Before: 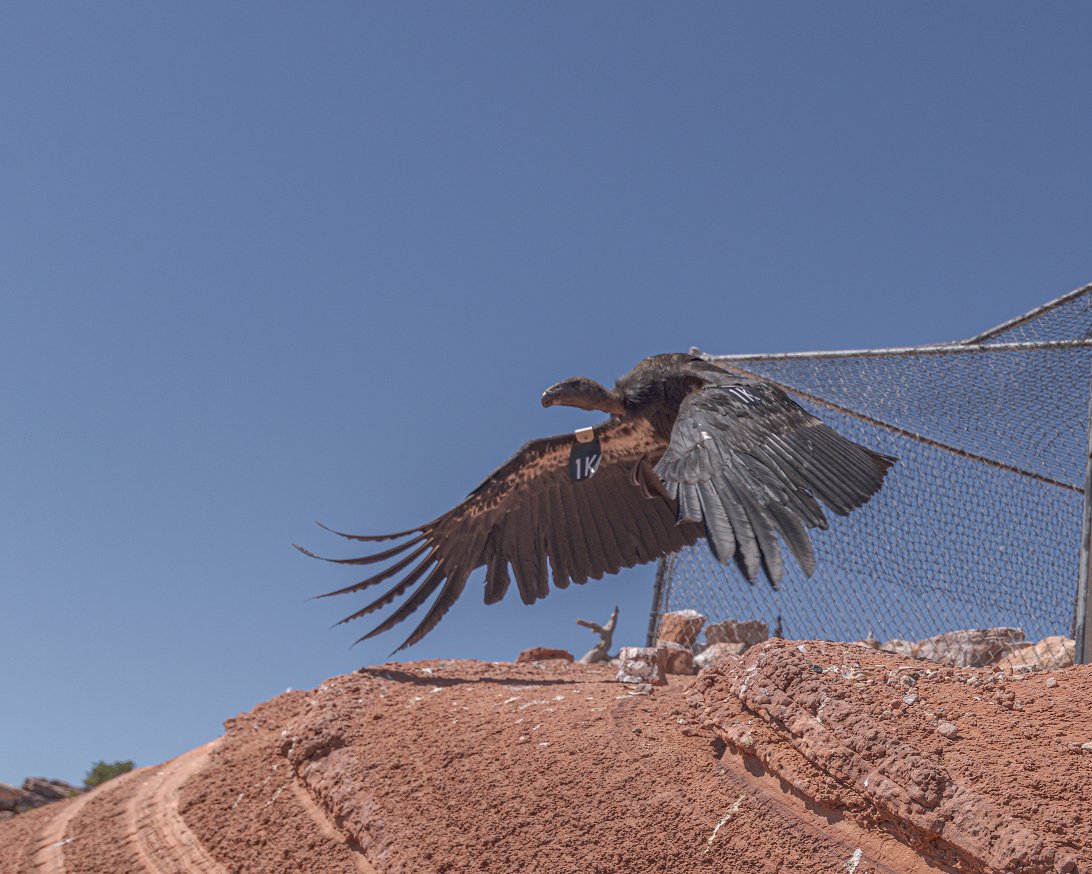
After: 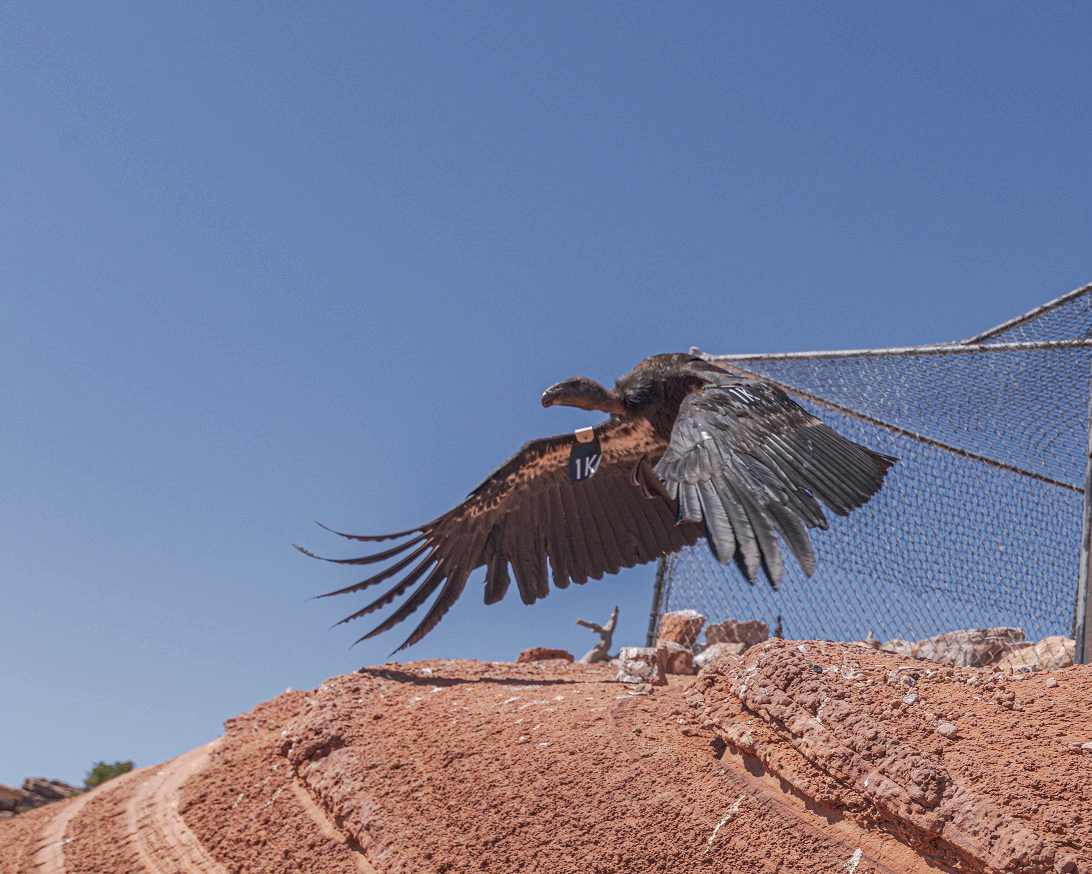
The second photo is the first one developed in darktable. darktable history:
tone curve: curves: ch0 [(0, 0.01) (0.037, 0.032) (0.131, 0.108) (0.275, 0.256) (0.483, 0.512) (0.61, 0.665) (0.696, 0.742) (0.792, 0.819) (0.911, 0.925) (0.997, 0.995)]; ch1 [(0, 0) (0.308, 0.29) (0.425, 0.411) (0.492, 0.488) (0.507, 0.503) (0.53, 0.532) (0.573, 0.586) (0.683, 0.702) (0.746, 0.77) (1, 1)]; ch2 [(0, 0) (0.246, 0.233) (0.36, 0.352) (0.415, 0.415) (0.485, 0.487) (0.502, 0.504) (0.525, 0.518) (0.539, 0.539) (0.587, 0.594) (0.636, 0.652) (0.711, 0.729) (0.845, 0.855) (0.998, 0.977)], preserve colors none
